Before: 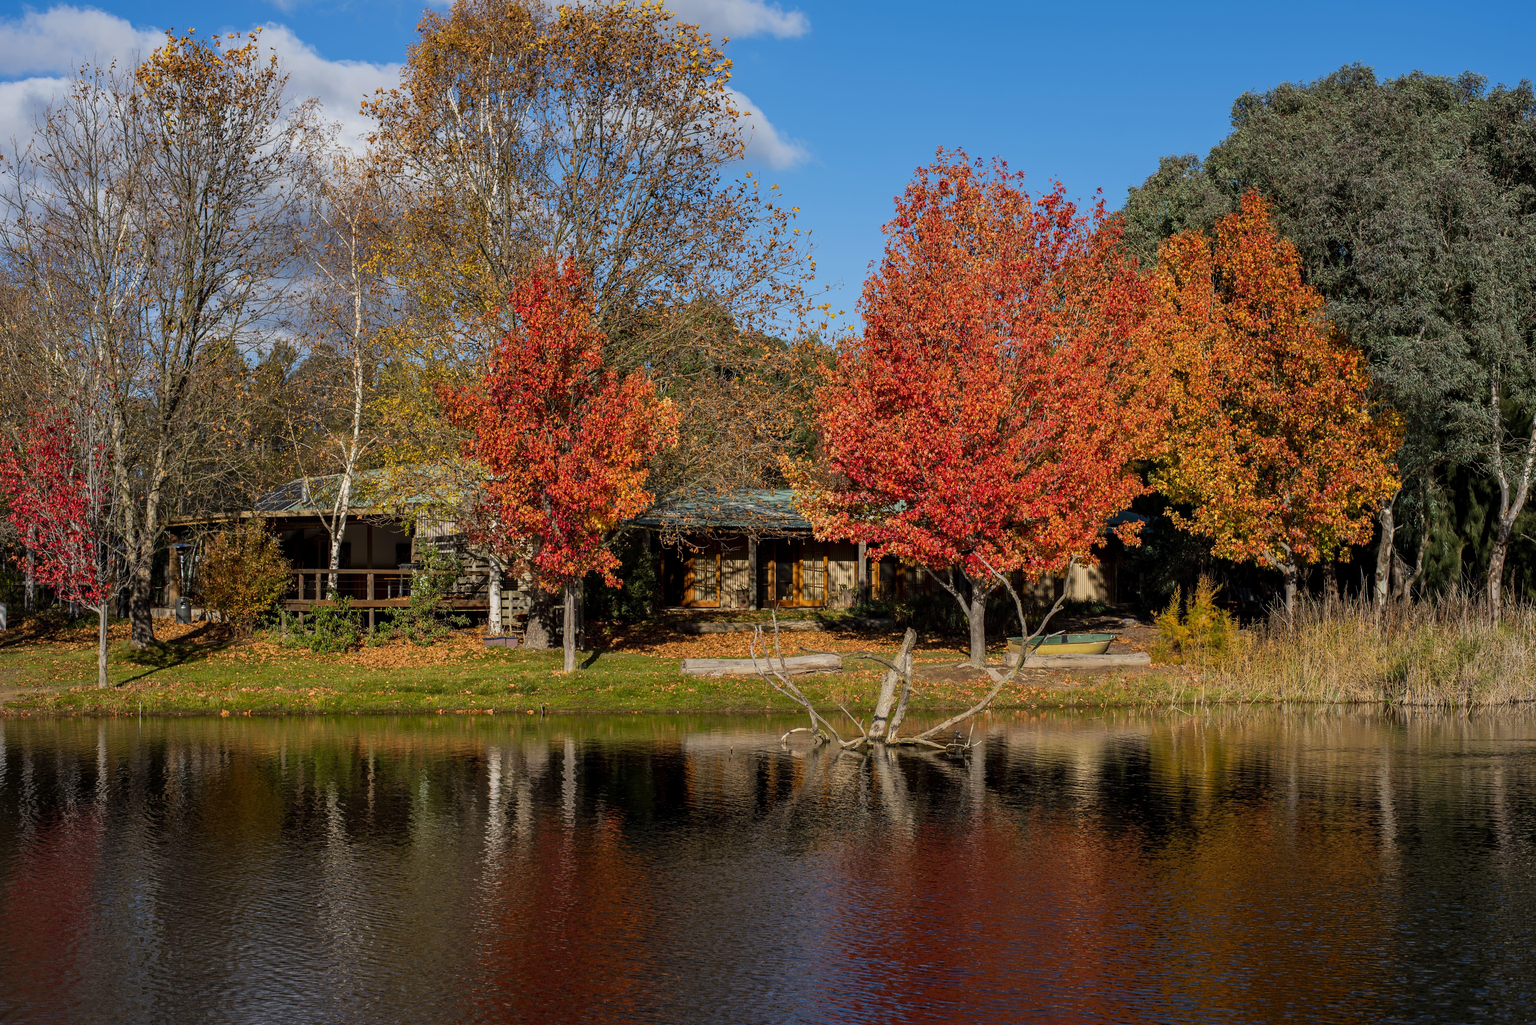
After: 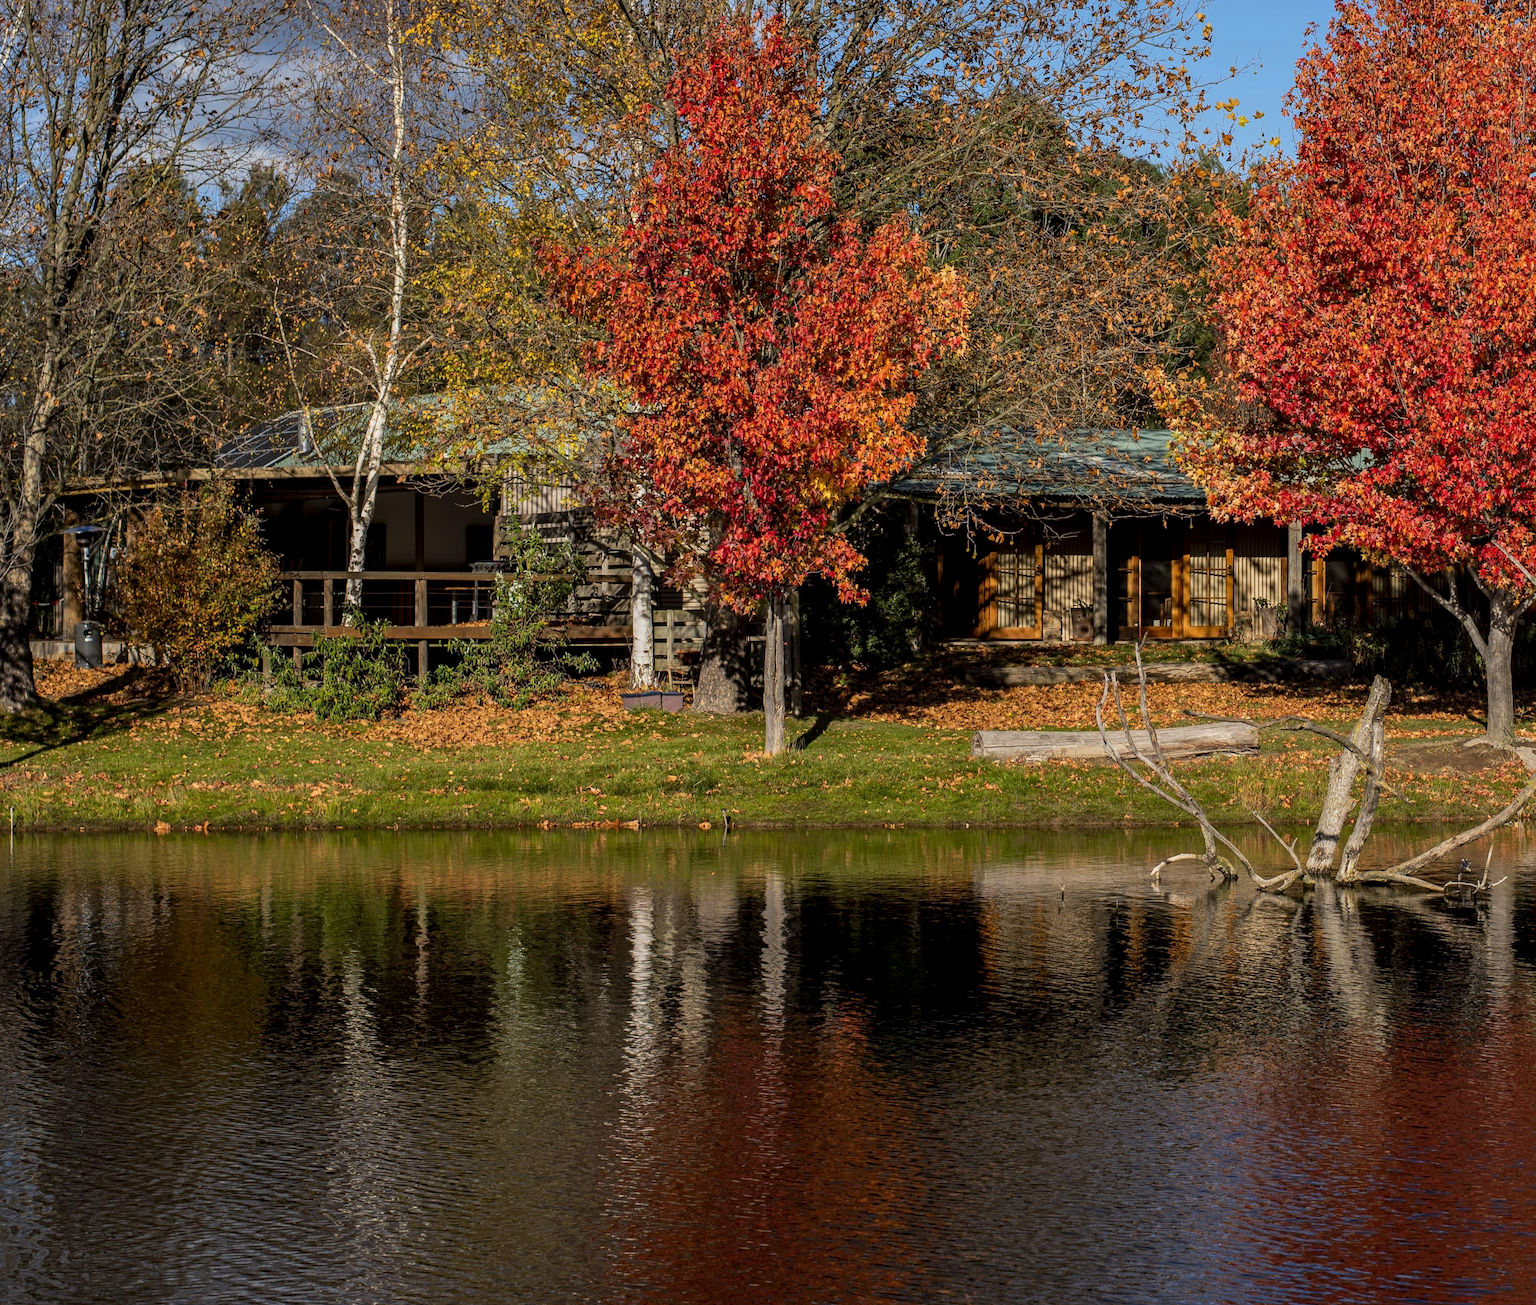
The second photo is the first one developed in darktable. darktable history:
crop: left 8.717%, top 24.196%, right 35.005%, bottom 4.127%
local contrast: on, module defaults
tone equalizer: on, module defaults
base curve: curves: ch0 [(0, 0) (0.303, 0.277) (1, 1)], preserve colors none
